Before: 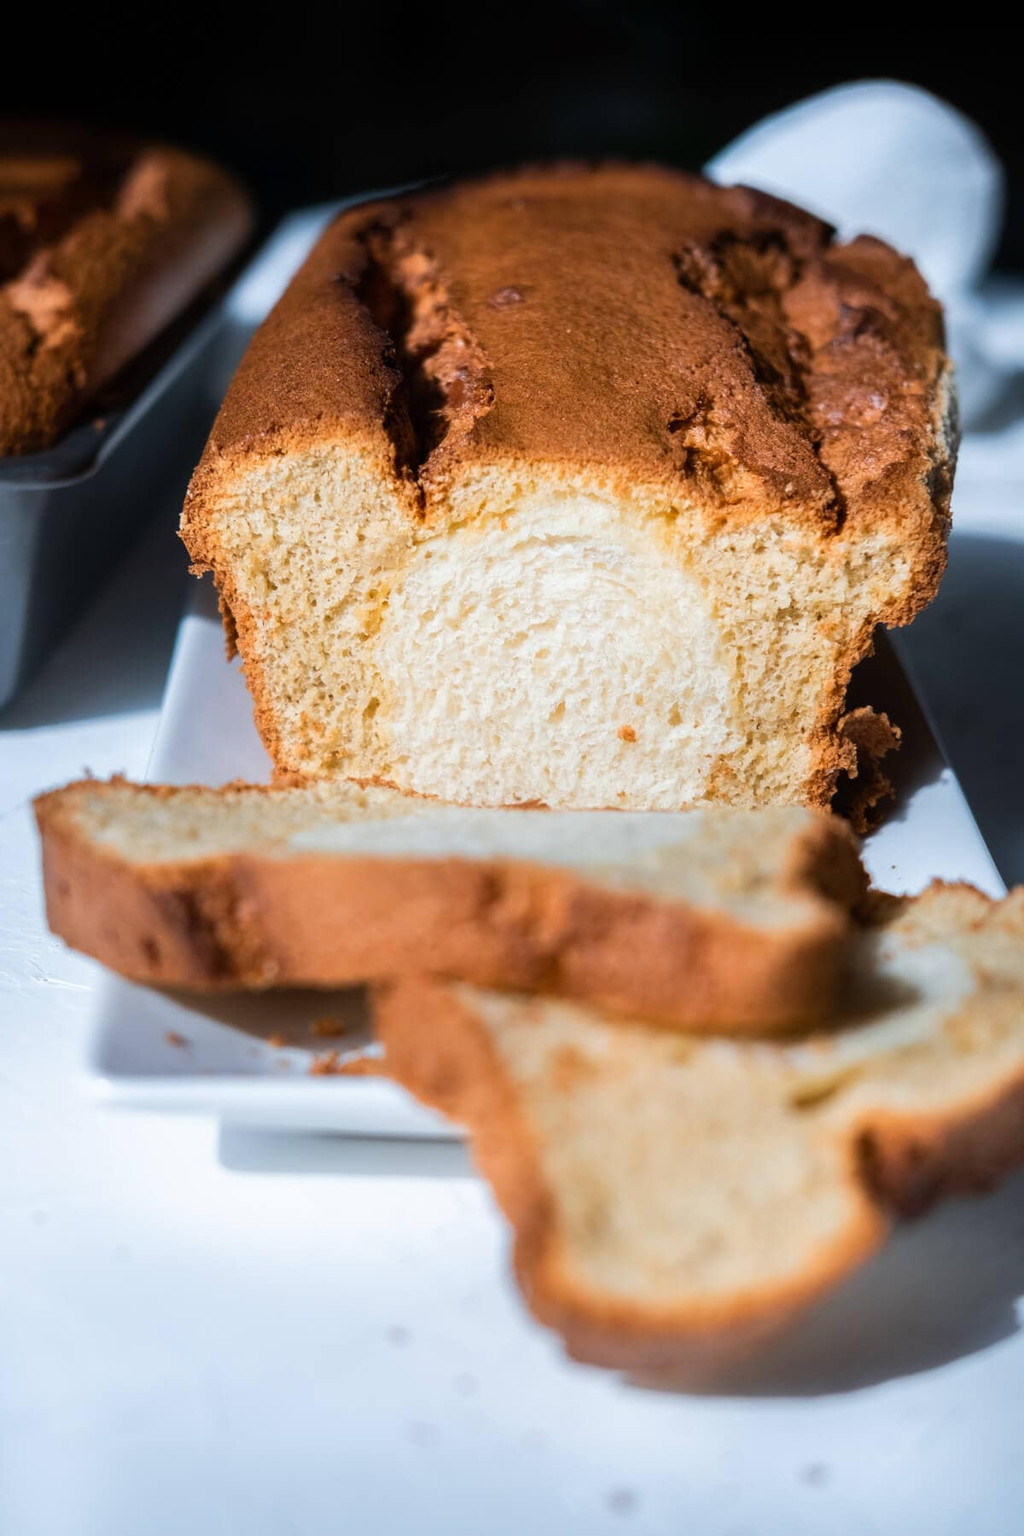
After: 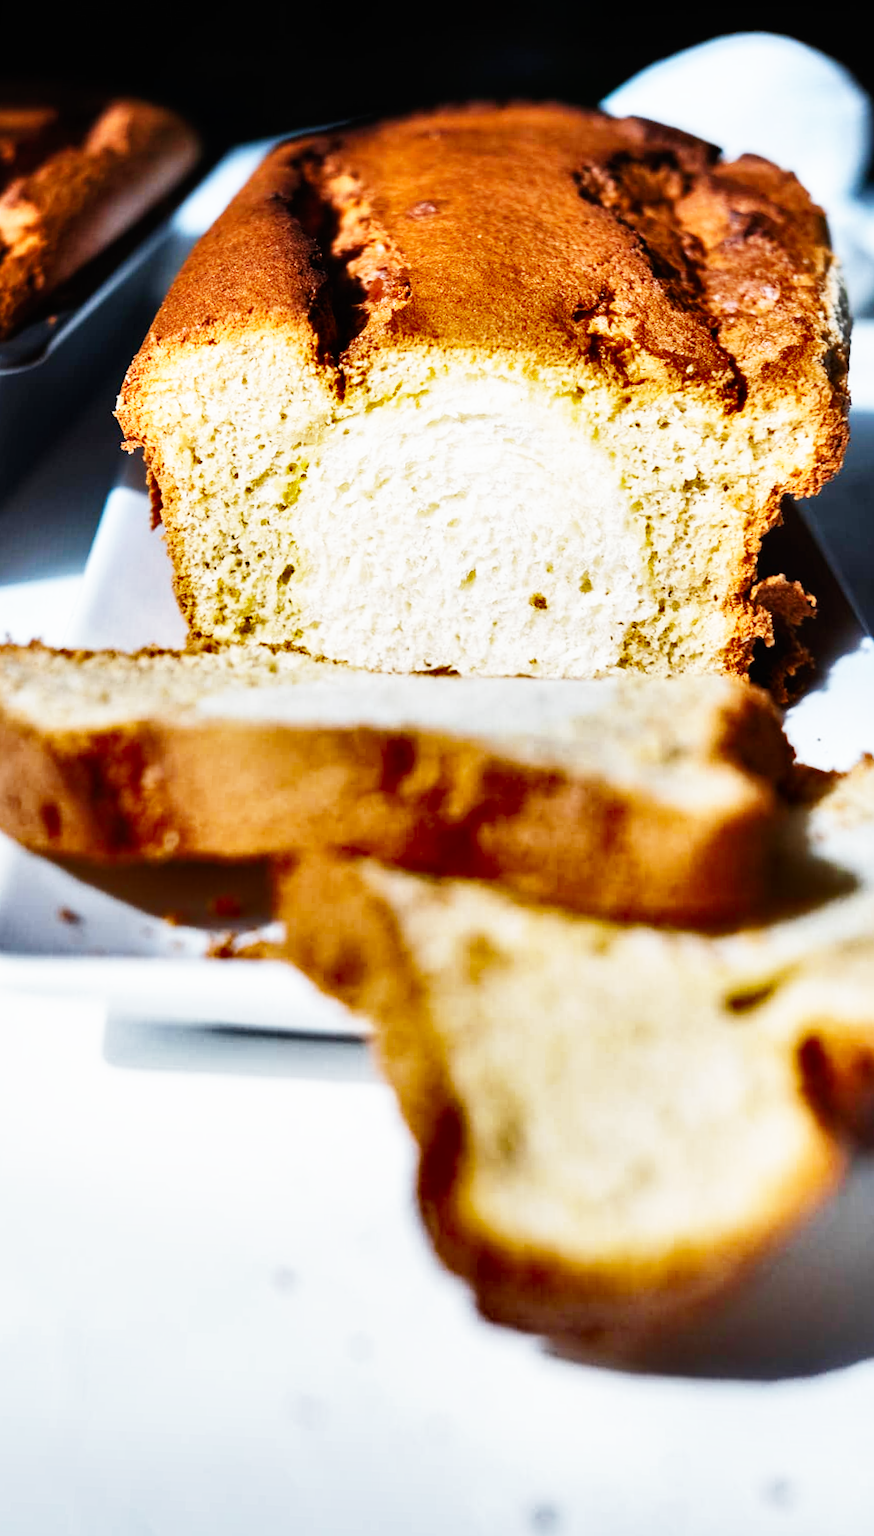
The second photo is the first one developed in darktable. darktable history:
base curve: curves: ch0 [(0, 0) (0.007, 0.004) (0.027, 0.03) (0.046, 0.07) (0.207, 0.54) (0.442, 0.872) (0.673, 0.972) (1, 1)], preserve colors none
rotate and perspective: rotation 0.72°, lens shift (vertical) -0.352, lens shift (horizontal) -0.051, crop left 0.152, crop right 0.859, crop top 0.019, crop bottom 0.964
shadows and highlights: shadows 24.5, highlights -78.15, soften with gaussian
